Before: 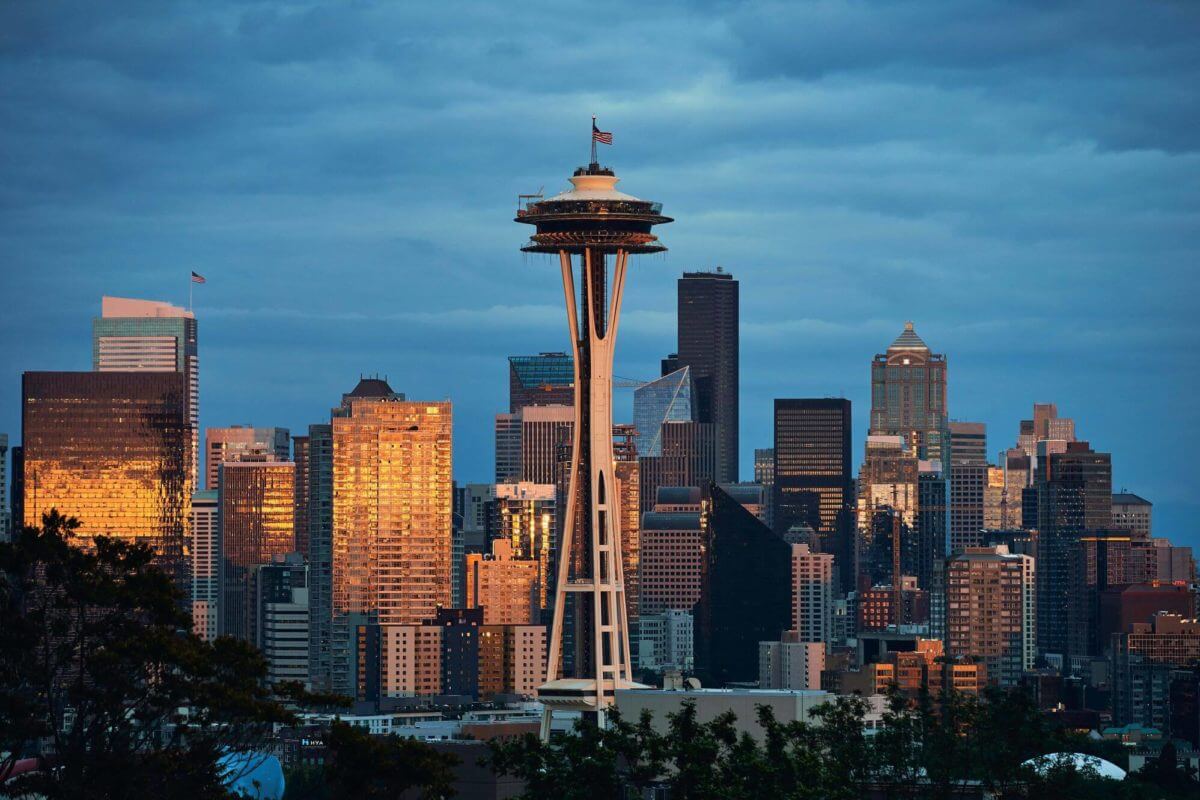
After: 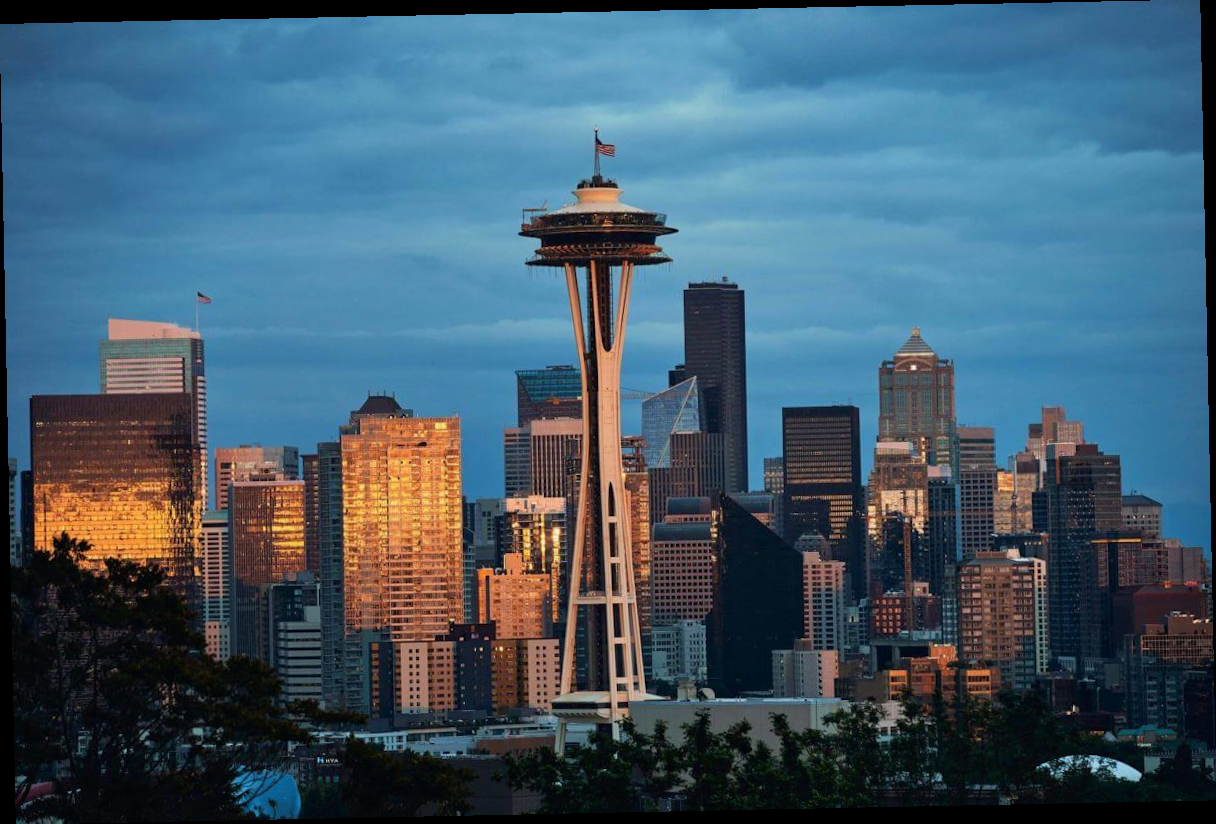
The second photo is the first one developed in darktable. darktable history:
local contrast: mode bilateral grid, contrast 15, coarseness 36, detail 105%, midtone range 0.2
rotate and perspective: rotation -1.17°, automatic cropping off
